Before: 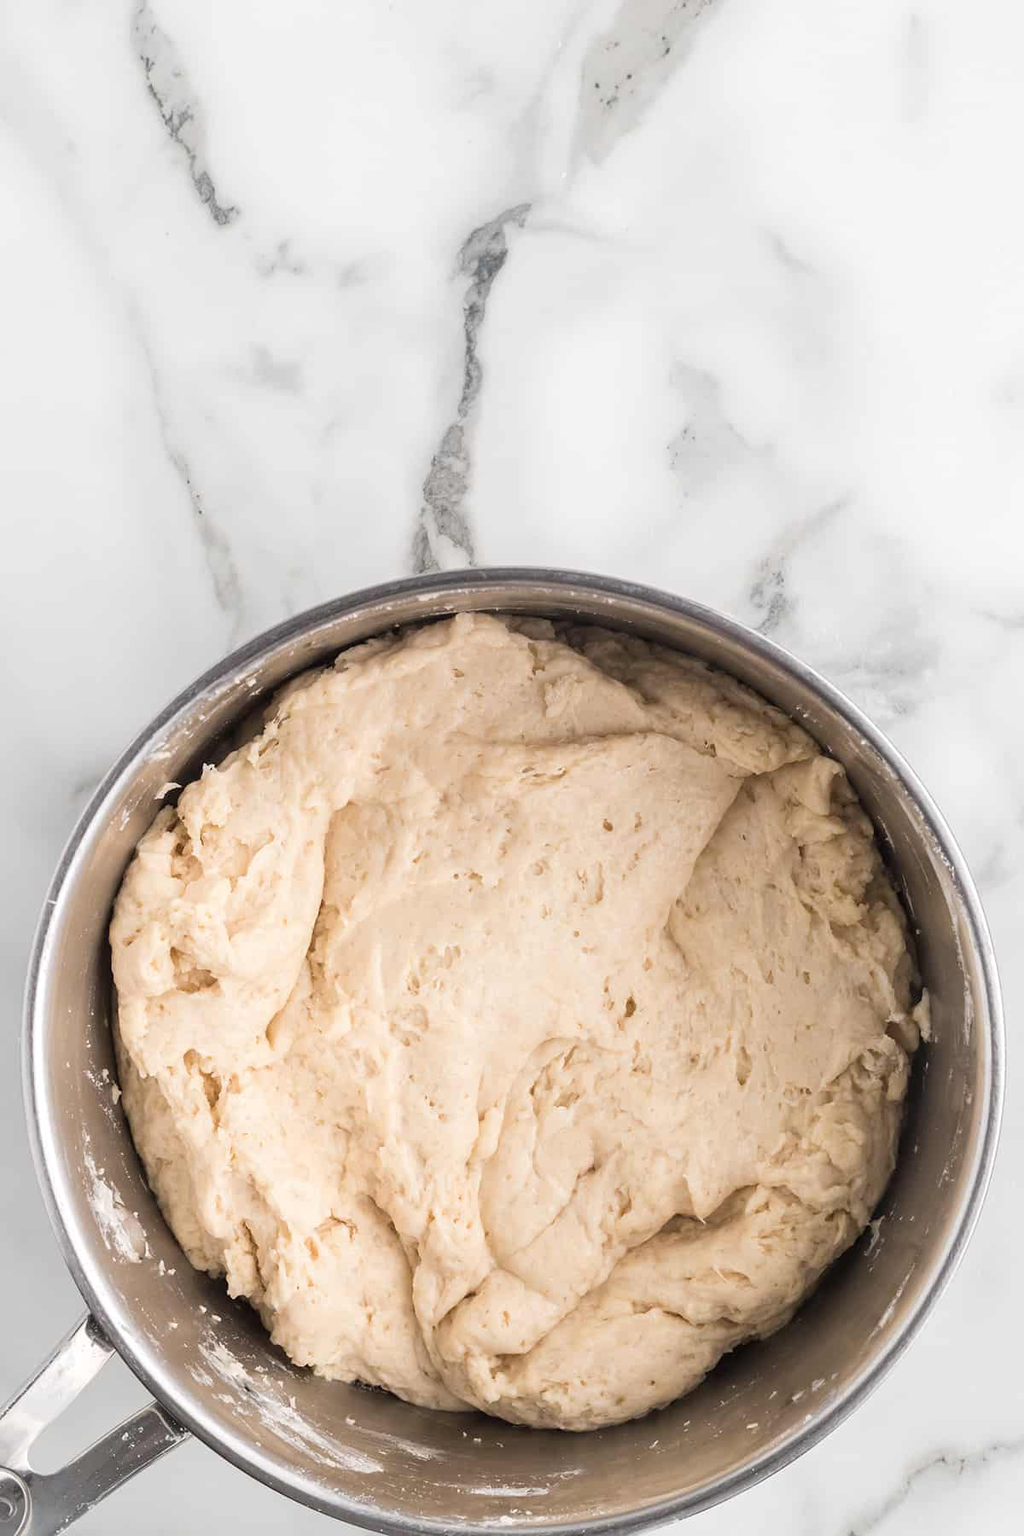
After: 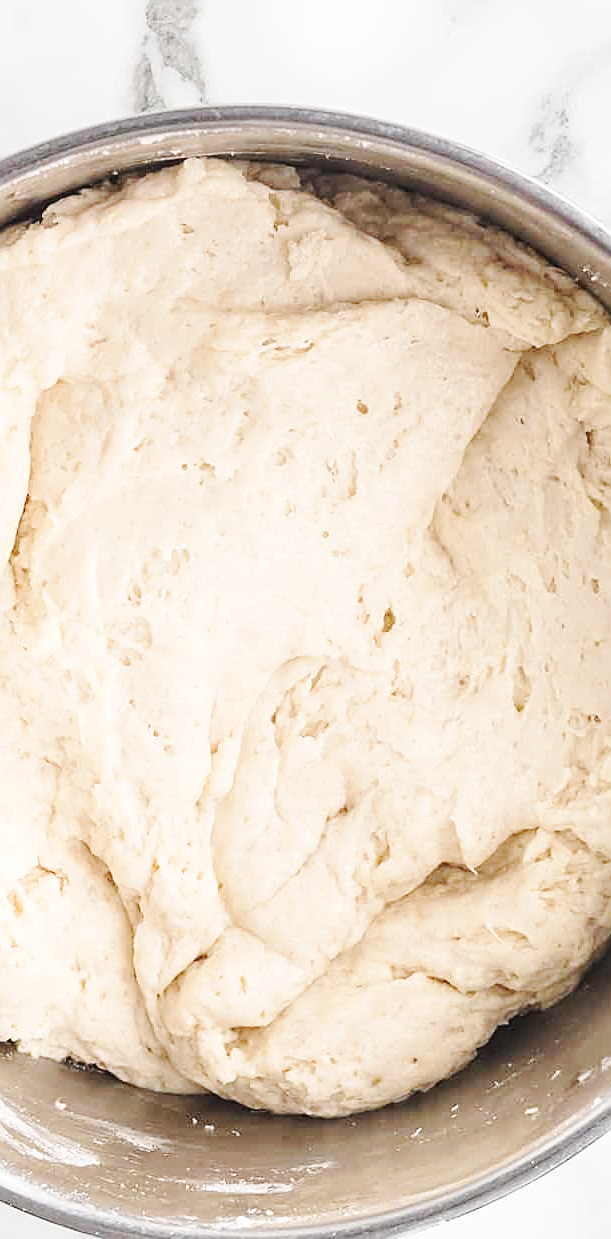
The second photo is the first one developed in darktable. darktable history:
sharpen: on, module defaults
local contrast: highlights 100%, shadows 100%, detail 120%, midtone range 0.2
base curve: curves: ch0 [(0, 0.007) (0.028, 0.063) (0.121, 0.311) (0.46, 0.743) (0.859, 0.957) (1, 1)], preserve colors none
crop and rotate: left 29.237%, top 31.152%, right 19.807%
color balance: contrast -0.5%
